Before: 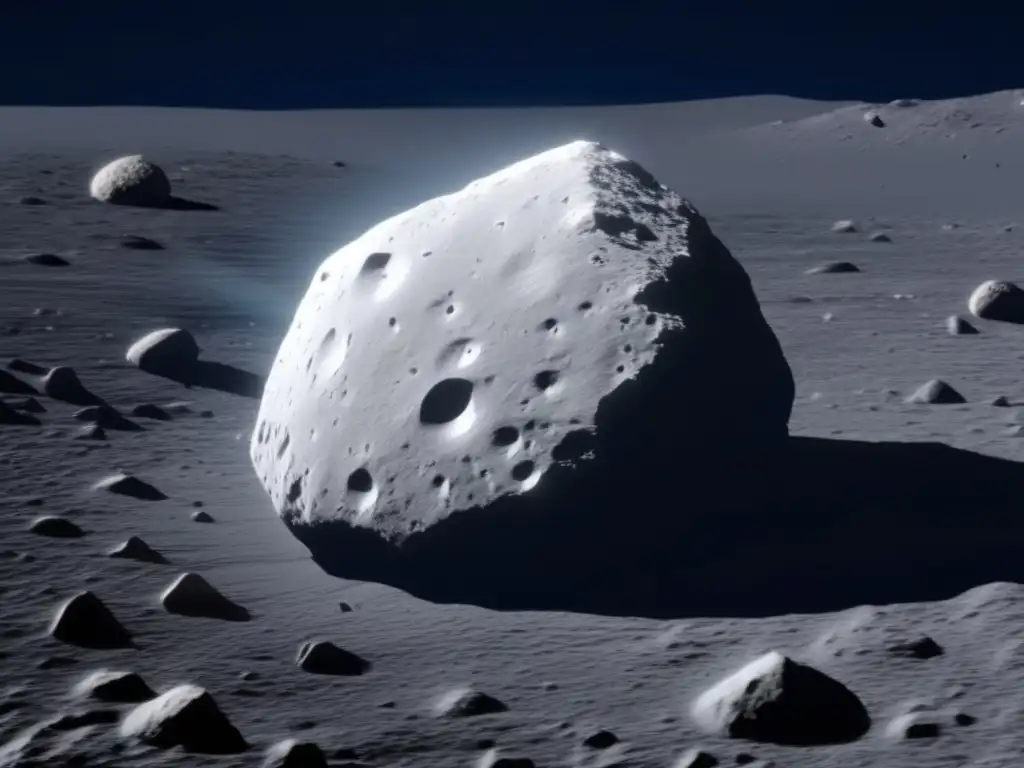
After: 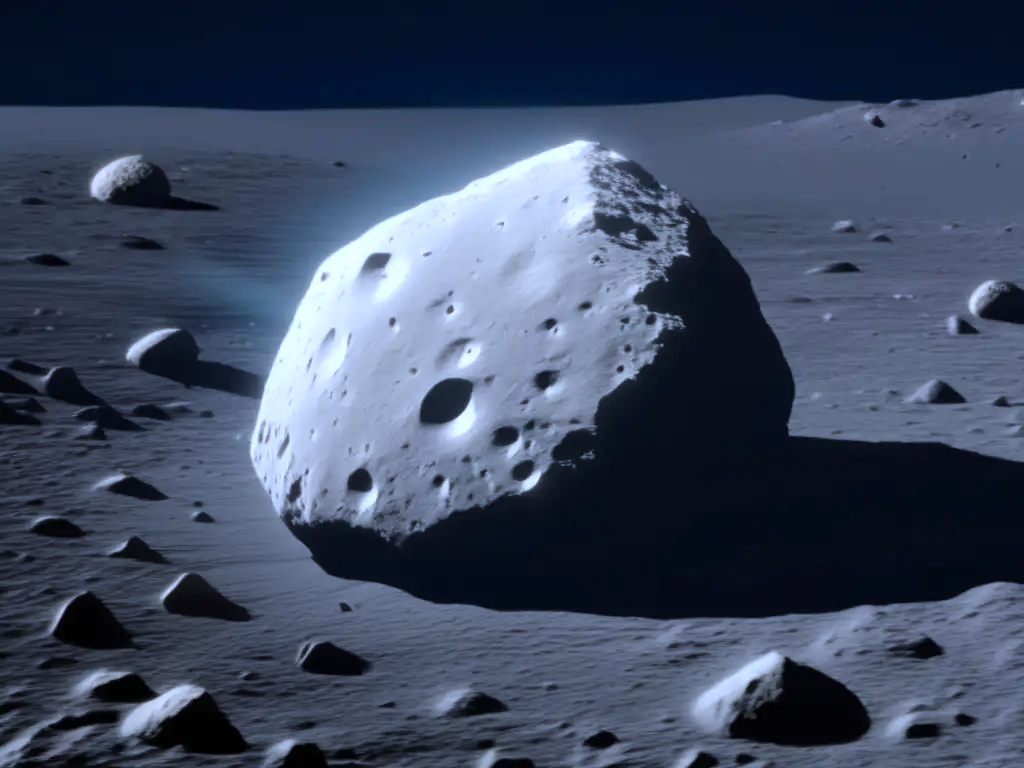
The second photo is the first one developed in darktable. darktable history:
color correction: highlights a* -2.24, highlights b* -18.1
white balance: red 1.009, blue 1.027
